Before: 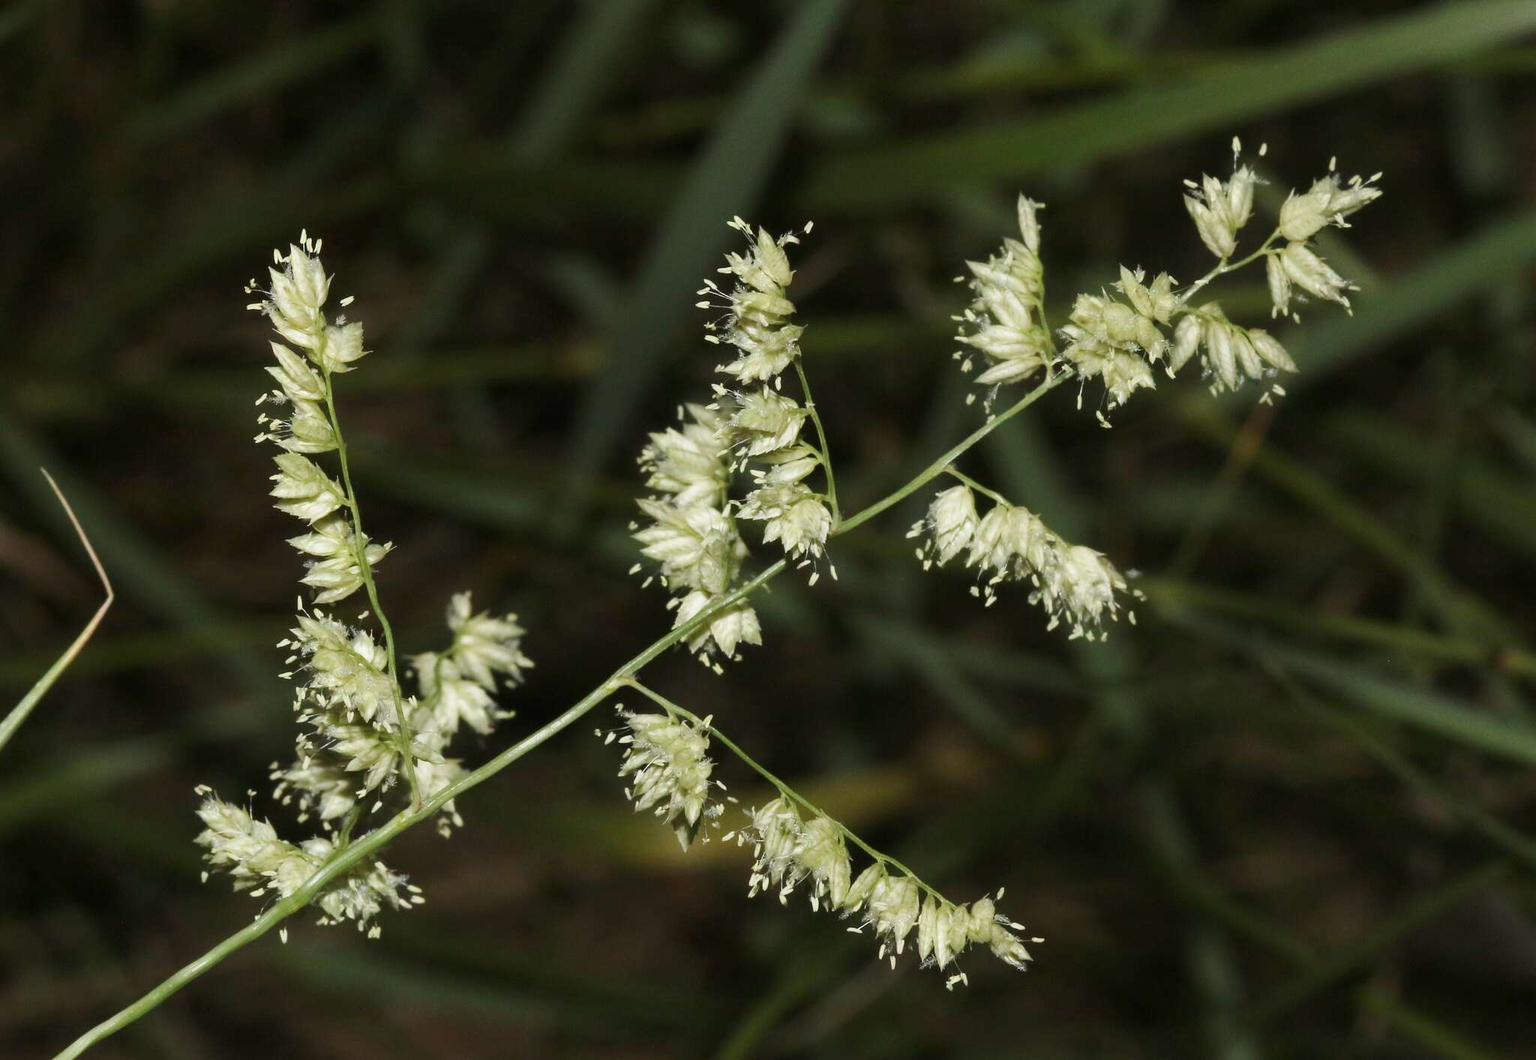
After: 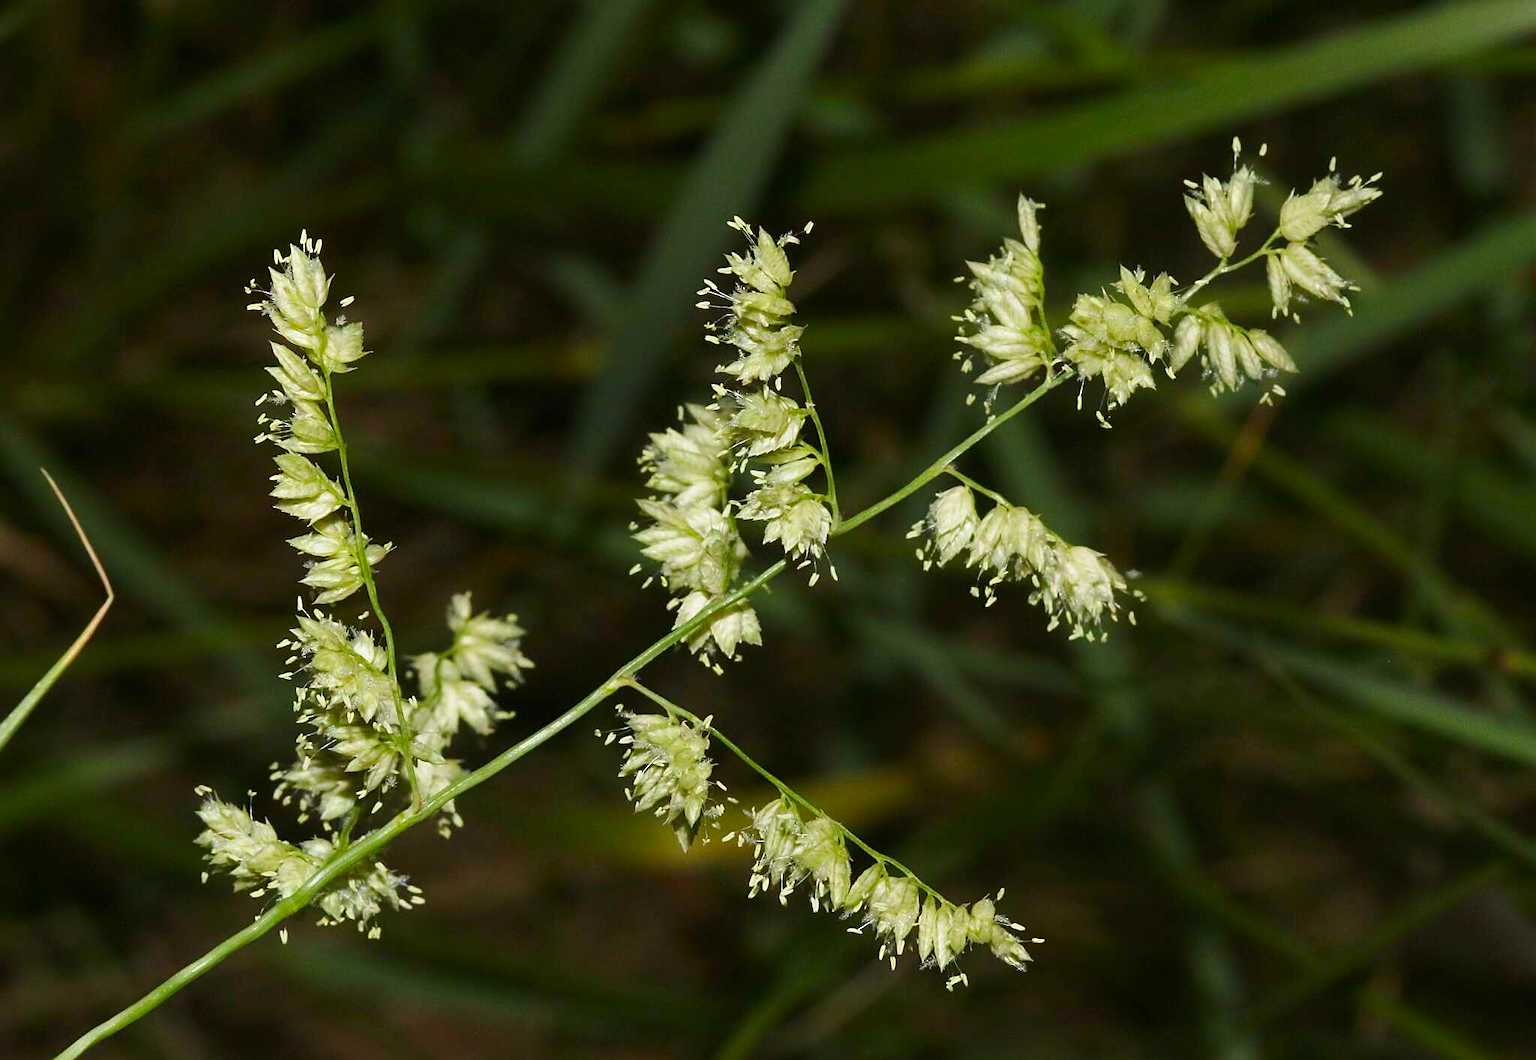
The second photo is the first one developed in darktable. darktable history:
sharpen: on, module defaults
contrast brightness saturation: saturation 0.5
